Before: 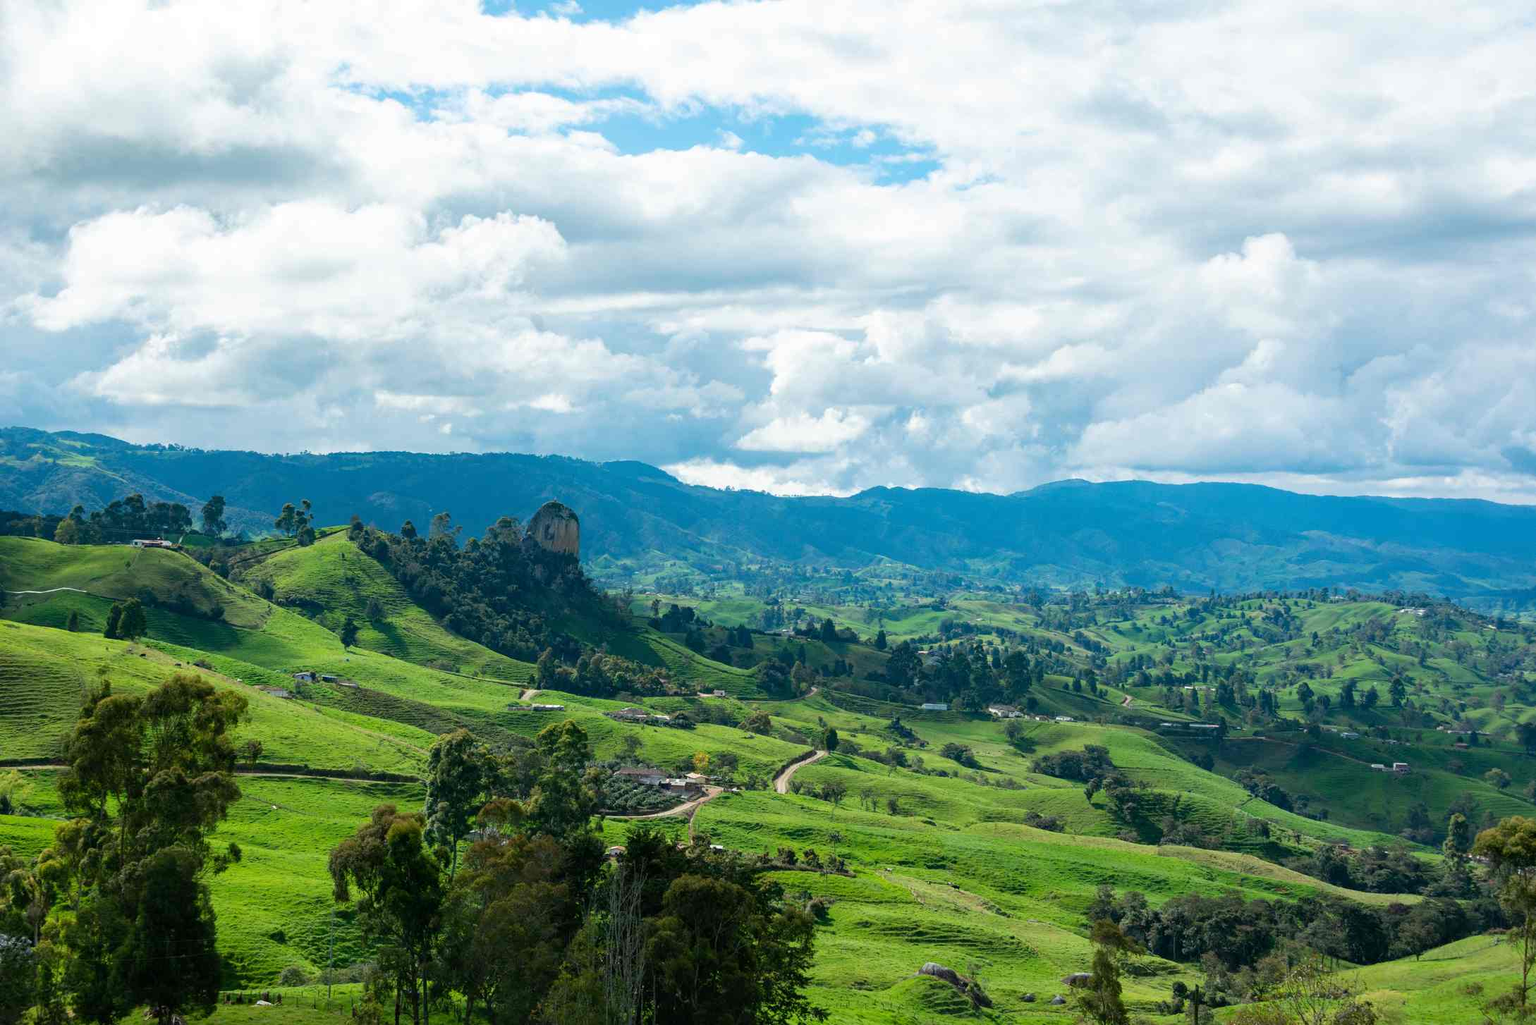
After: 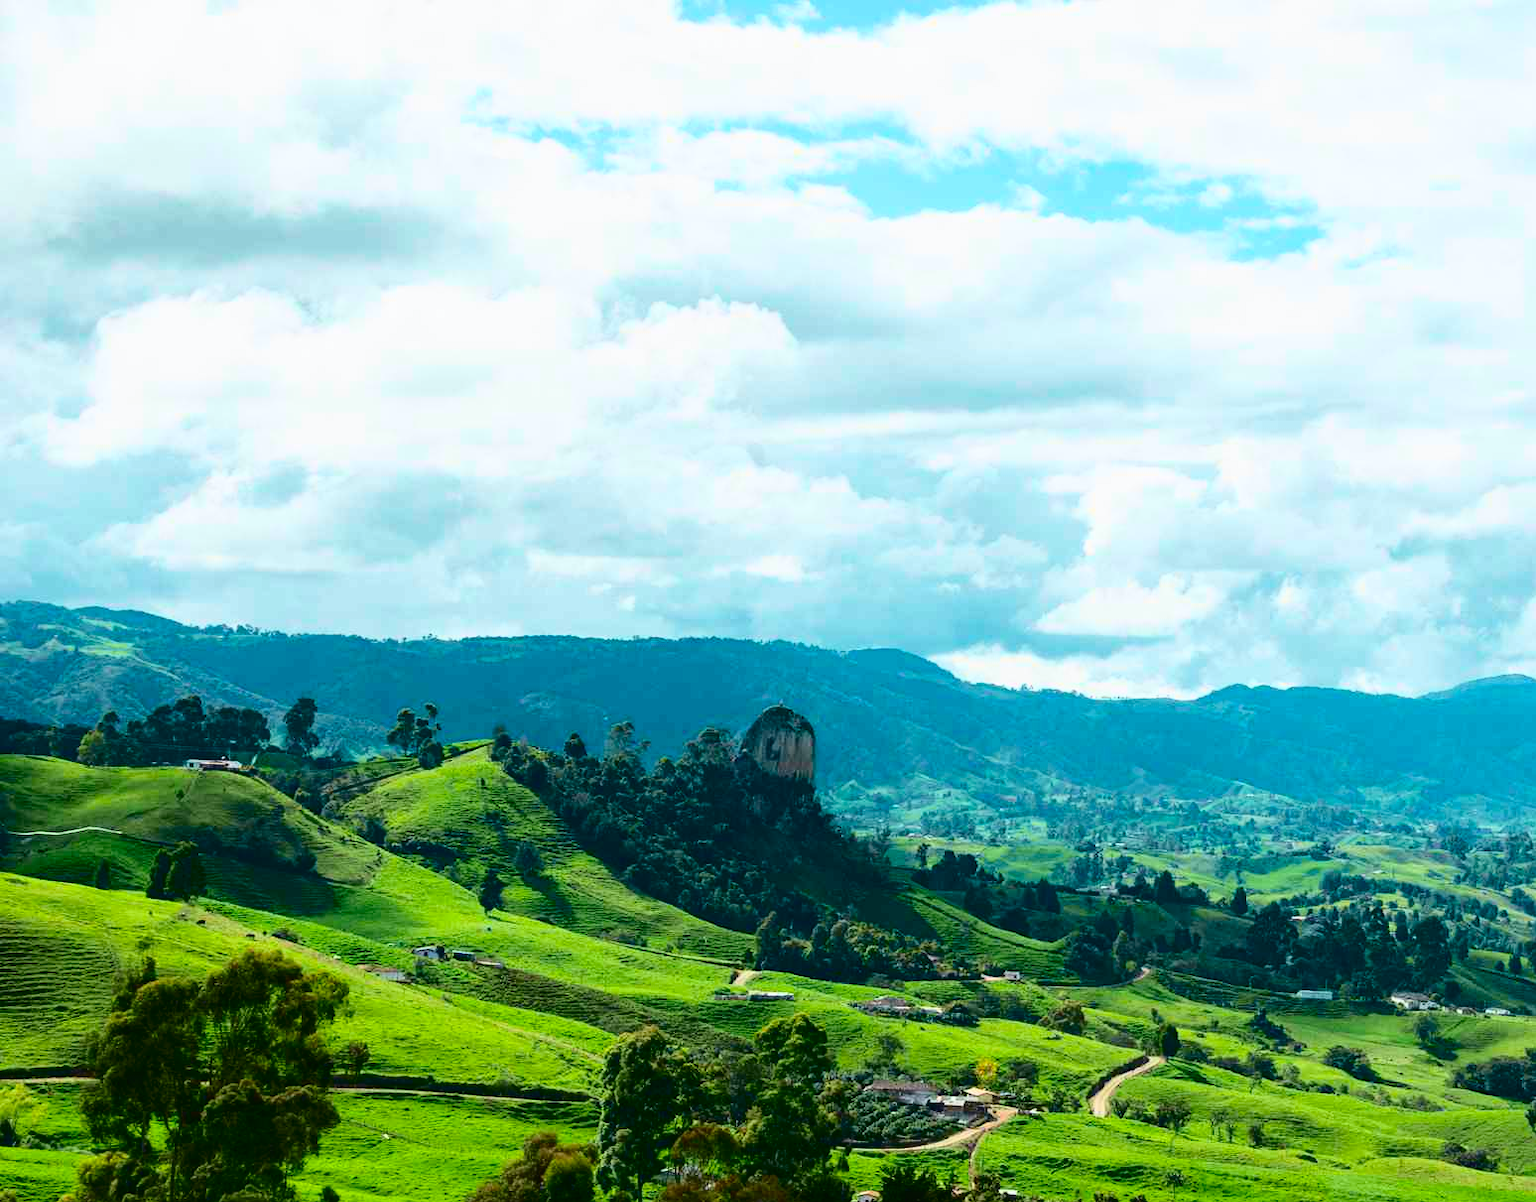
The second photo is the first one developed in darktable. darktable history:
crop: right 28.885%, bottom 16.626%
tone curve: curves: ch0 [(0, 0.023) (0.132, 0.075) (0.251, 0.186) (0.441, 0.476) (0.662, 0.757) (0.849, 0.927) (1, 0.99)]; ch1 [(0, 0) (0.447, 0.411) (0.483, 0.469) (0.498, 0.496) (0.518, 0.514) (0.561, 0.59) (0.606, 0.659) (0.657, 0.725) (0.869, 0.916) (1, 1)]; ch2 [(0, 0) (0.307, 0.315) (0.425, 0.438) (0.483, 0.477) (0.503, 0.503) (0.526, 0.553) (0.552, 0.601) (0.615, 0.669) (0.703, 0.797) (0.985, 0.966)], color space Lab, independent channels
